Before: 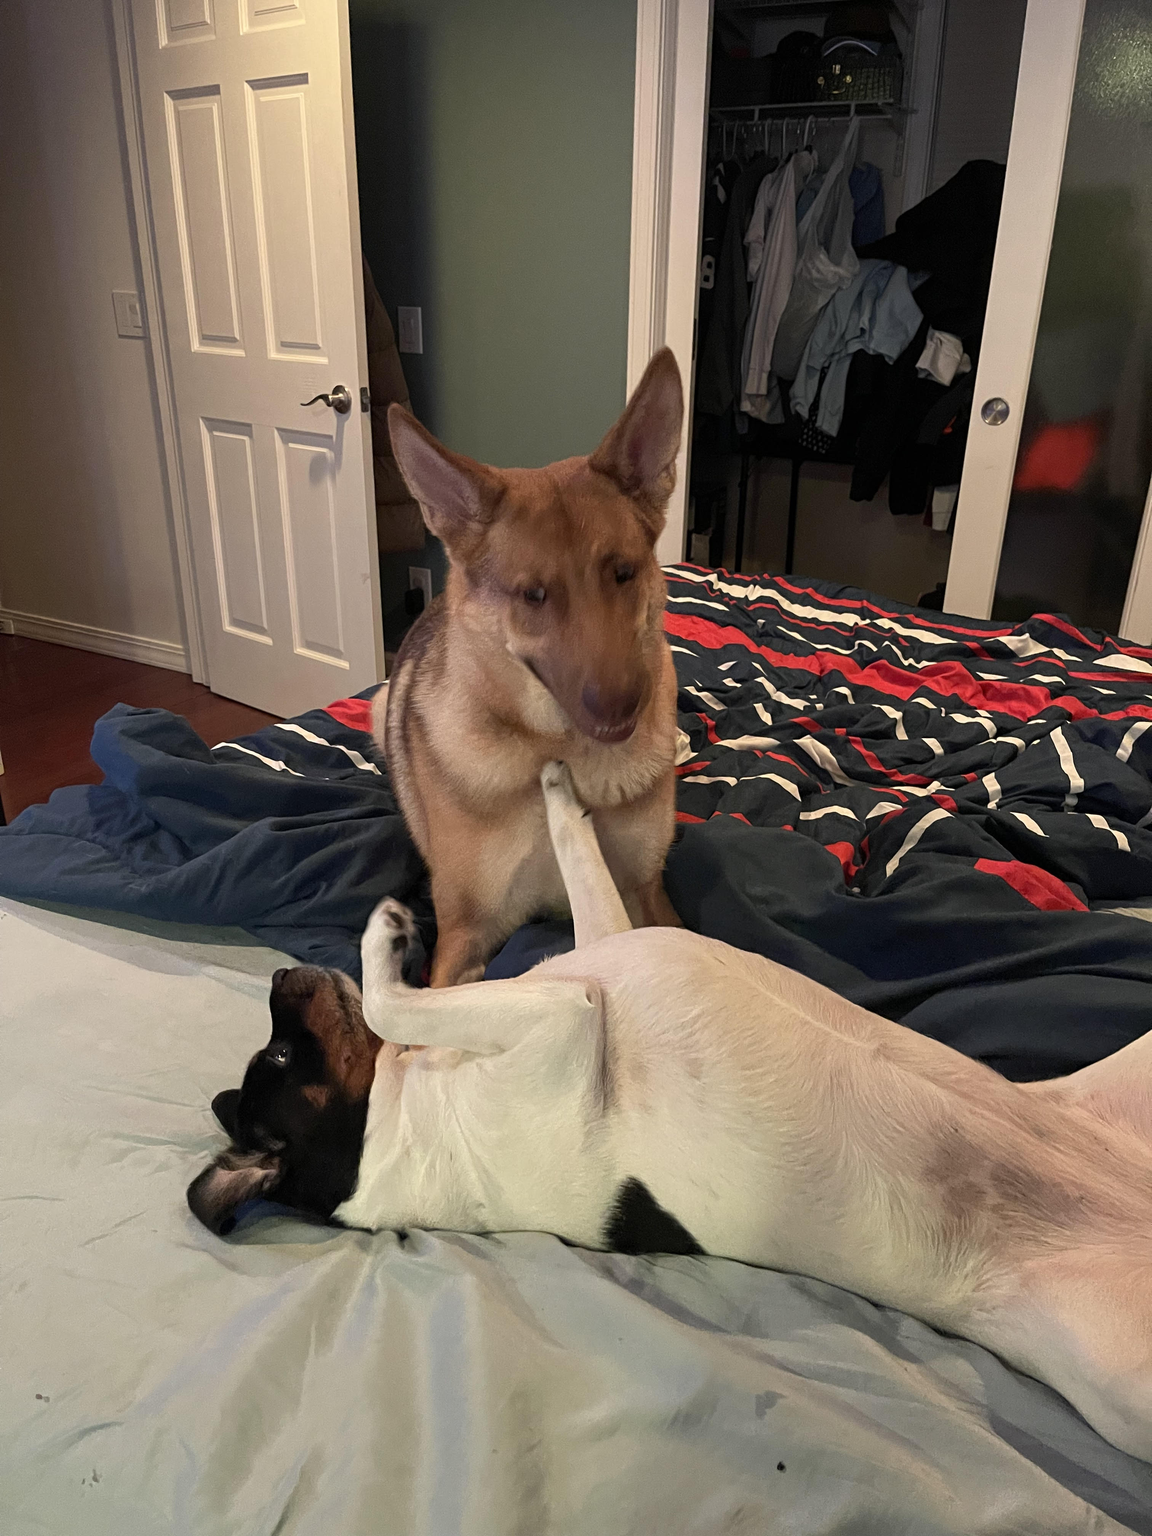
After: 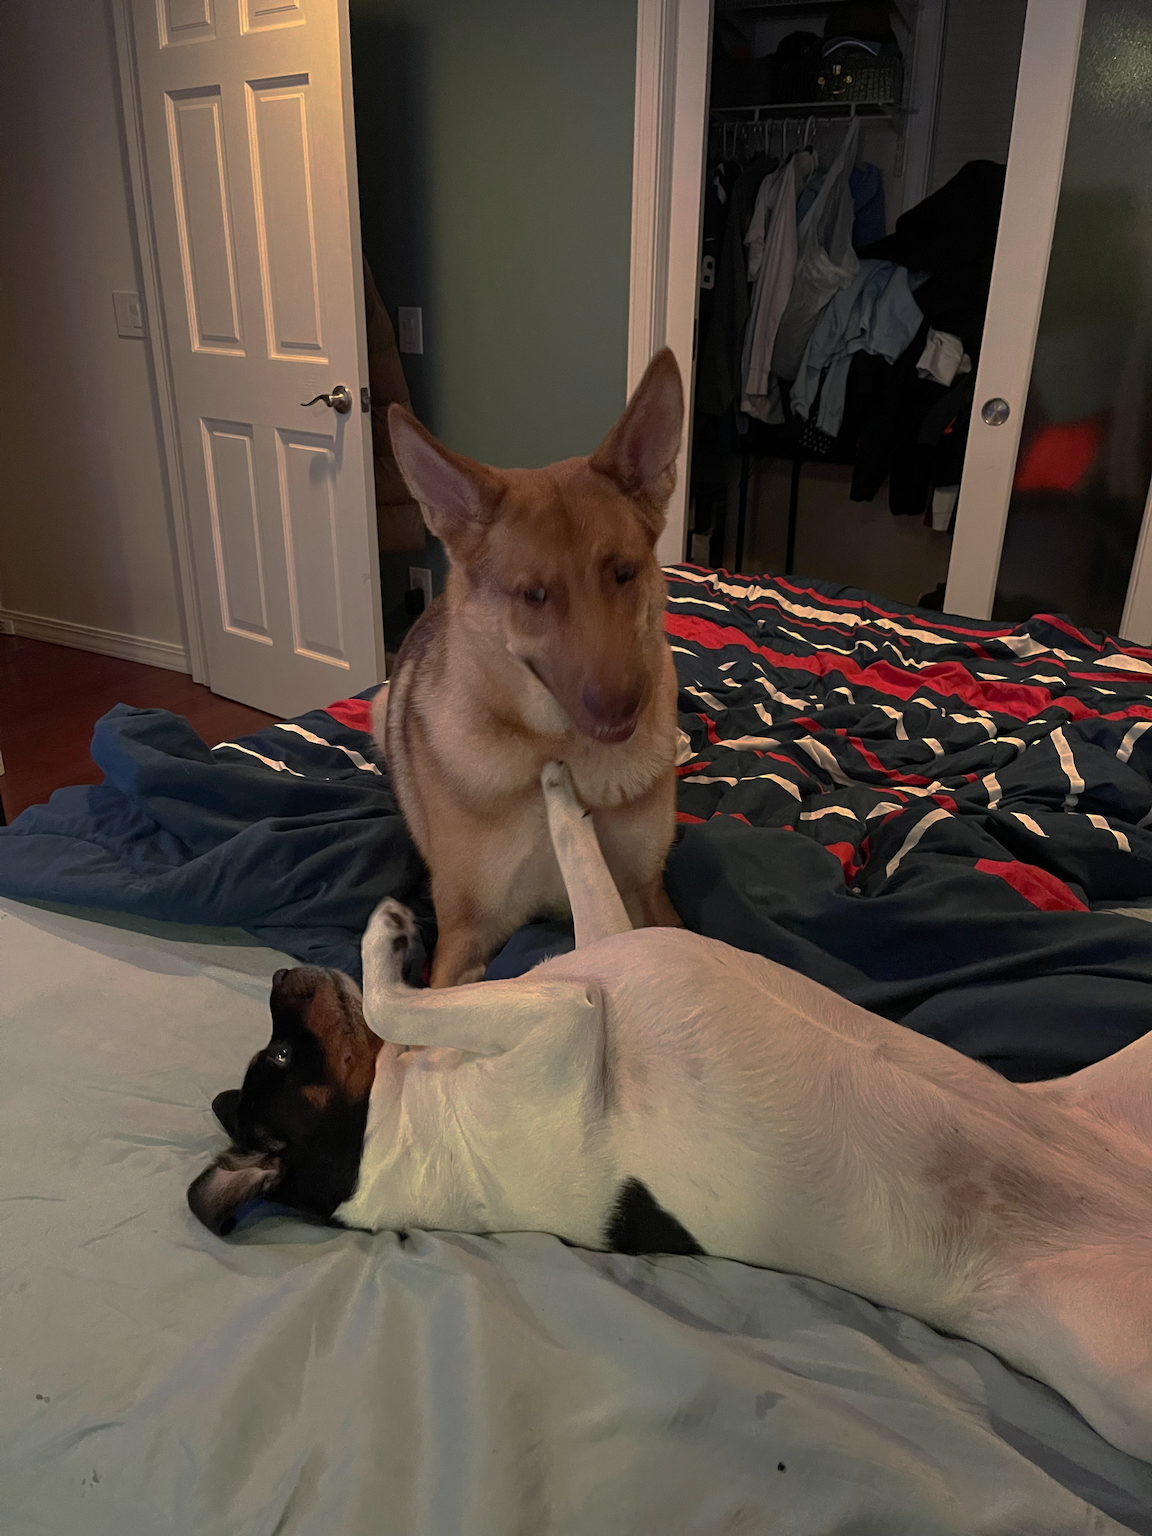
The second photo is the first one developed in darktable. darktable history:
shadows and highlights: radius 91.91, shadows -14.22, white point adjustment 0.271, highlights 31.09, compress 48.25%, soften with gaussian
base curve: curves: ch0 [(0, 0) (0.841, 0.609) (1, 1)], preserve colors none
